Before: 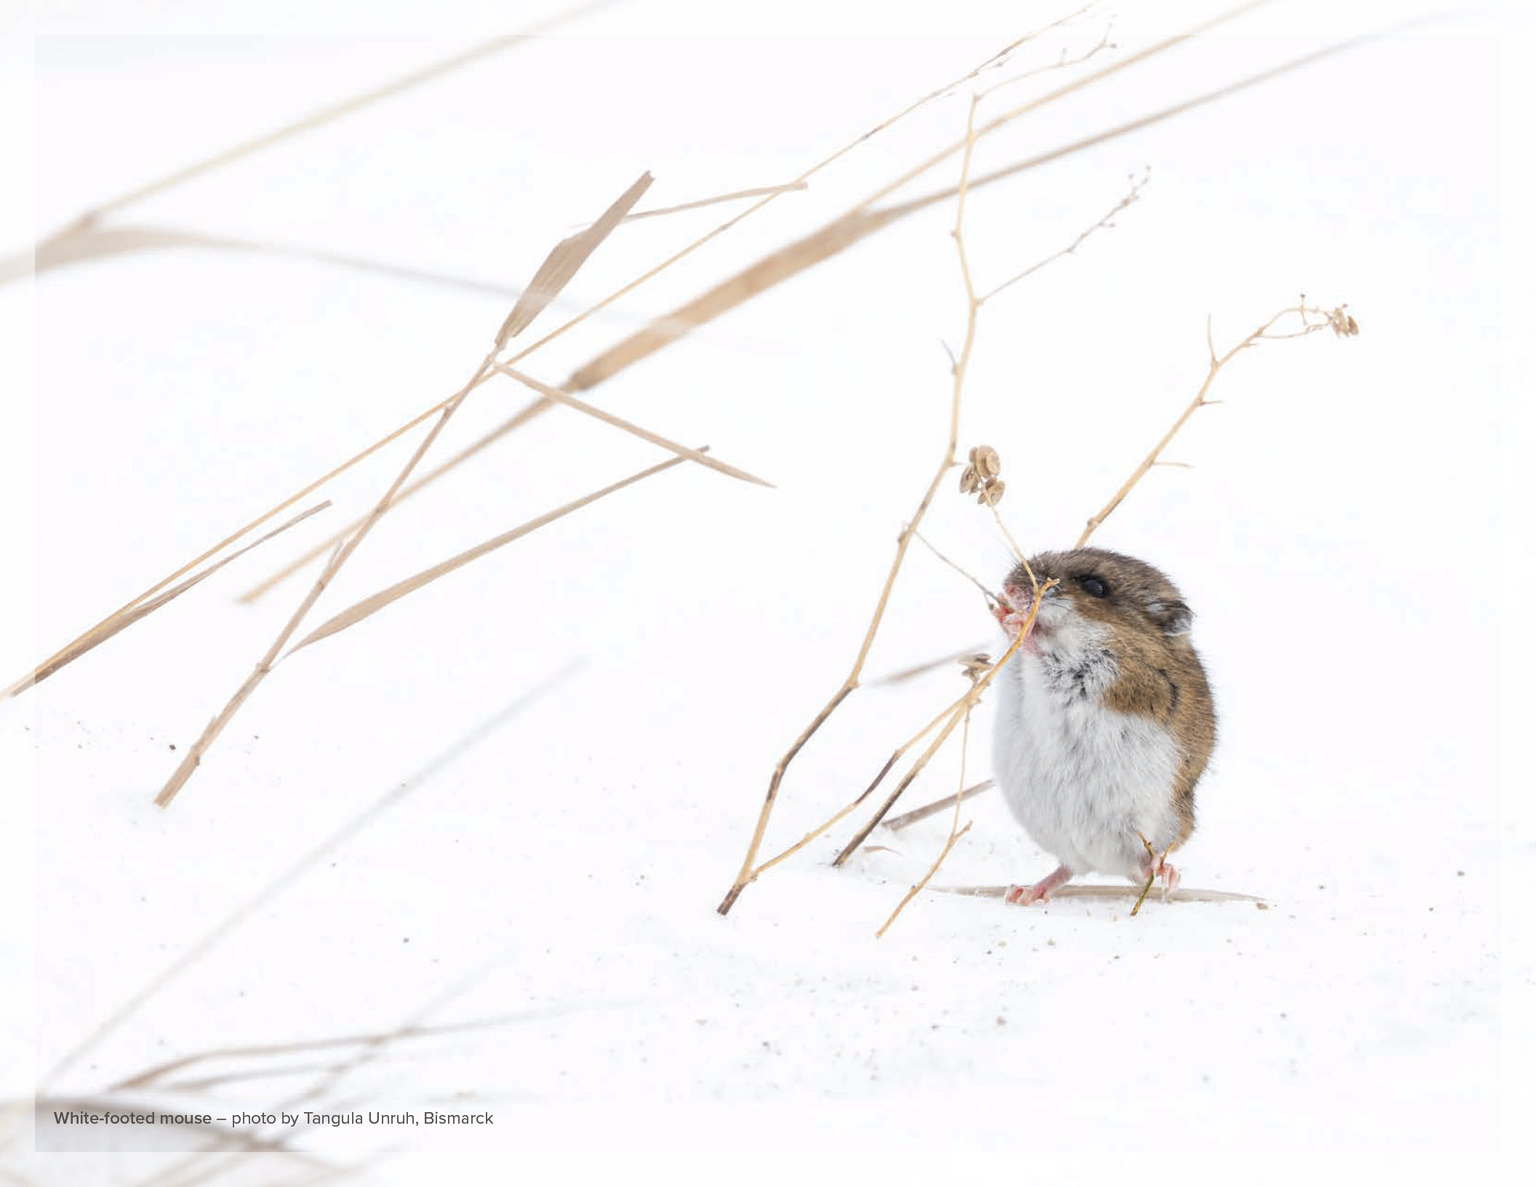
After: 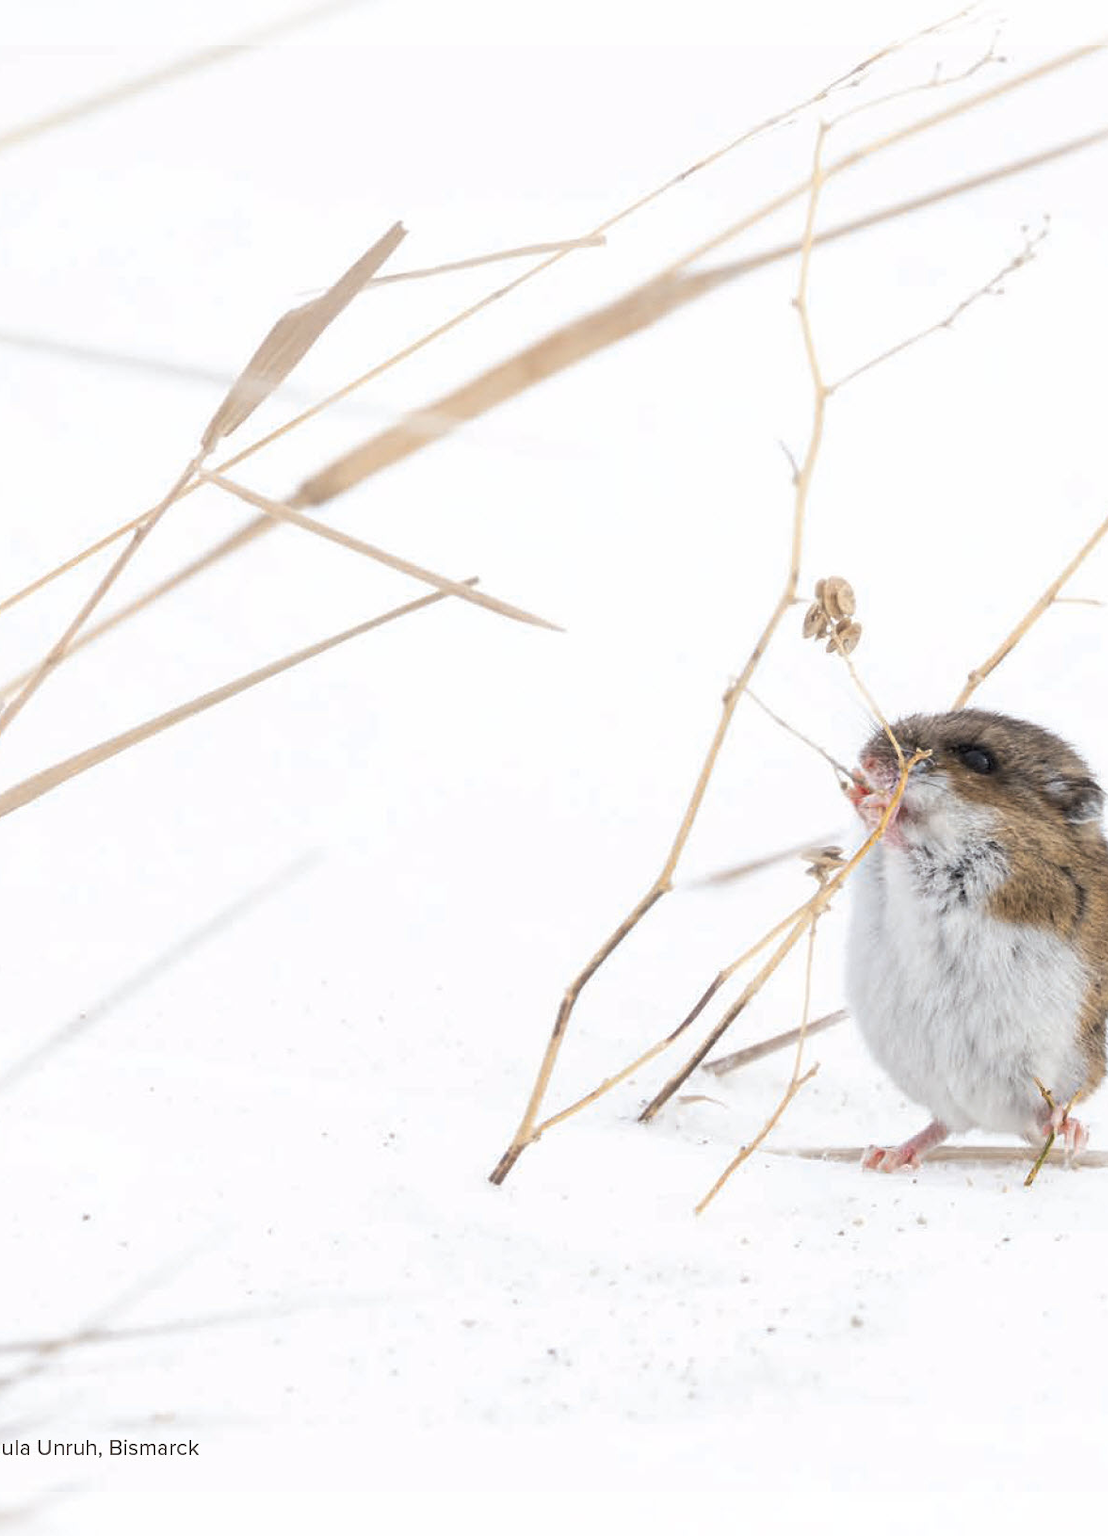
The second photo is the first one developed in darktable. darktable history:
crop: left 22.121%, right 22.133%, bottom 0.003%
